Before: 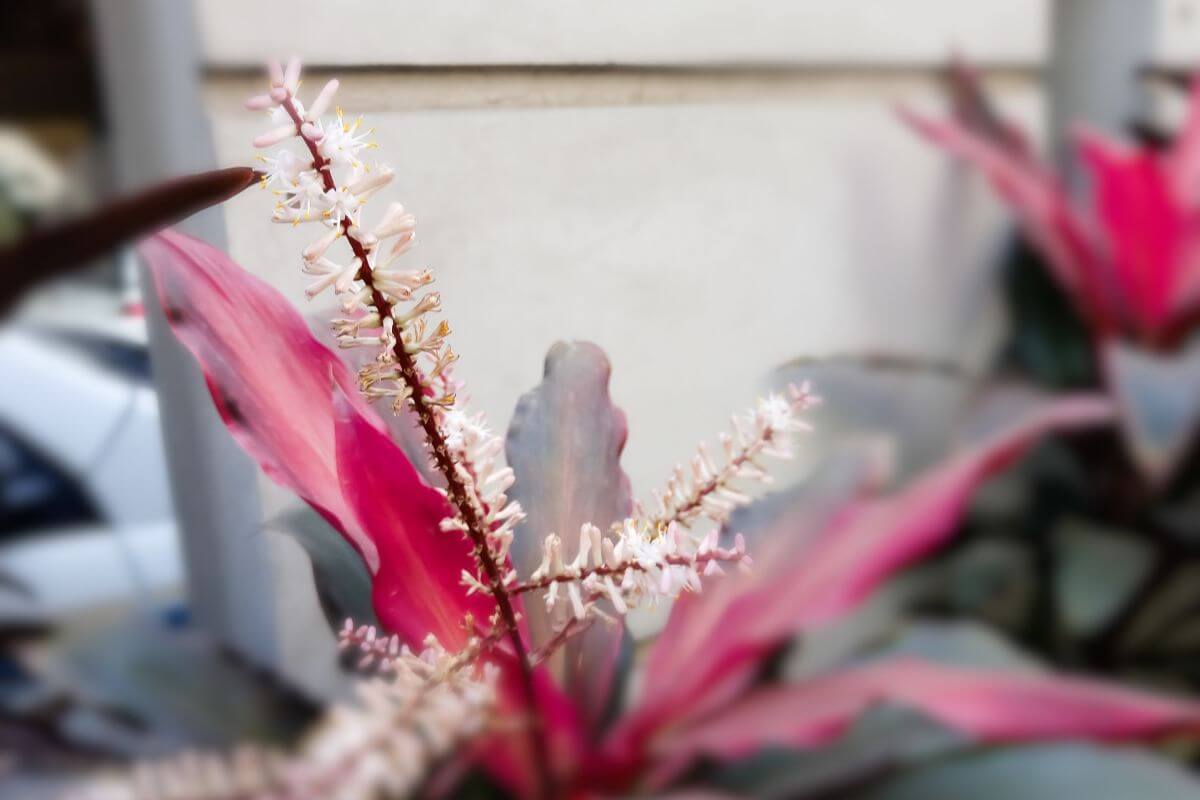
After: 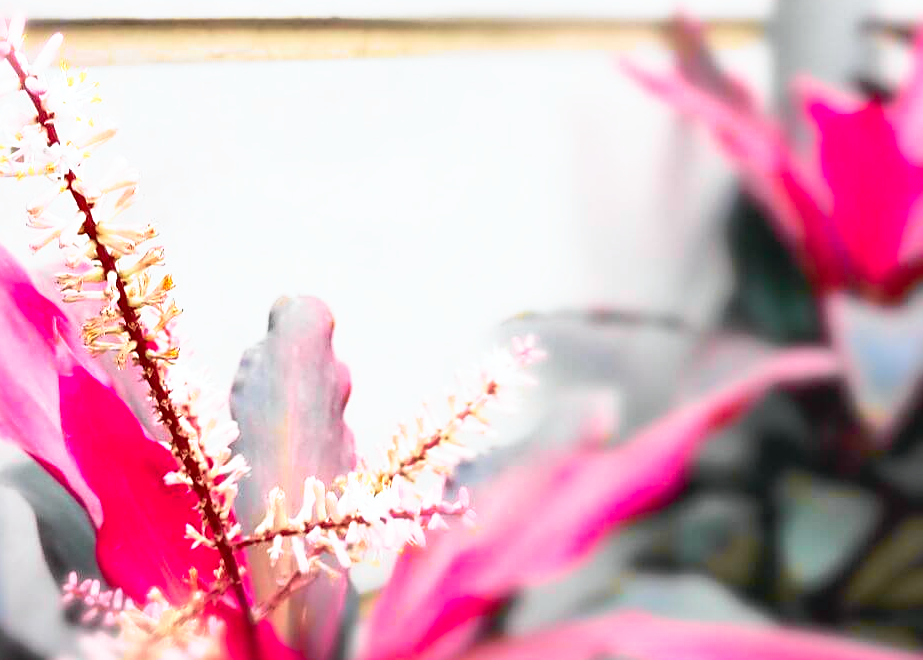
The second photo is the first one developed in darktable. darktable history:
shadows and highlights: on, module defaults
exposure: compensate highlight preservation false
crop: left 23.024%, top 5.829%, bottom 11.669%
tone curve: curves: ch0 [(0, 0.015) (0.037, 0.032) (0.131, 0.113) (0.275, 0.26) (0.497, 0.531) (0.617, 0.663) (0.704, 0.748) (0.813, 0.842) (0.911, 0.931) (0.997, 1)]; ch1 [(0, 0) (0.301, 0.3) (0.444, 0.438) (0.493, 0.494) (0.501, 0.499) (0.534, 0.543) (0.582, 0.605) (0.658, 0.687) (0.746, 0.79) (1, 1)]; ch2 [(0, 0) (0.246, 0.234) (0.36, 0.356) (0.415, 0.426) (0.476, 0.492) (0.502, 0.499) (0.525, 0.513) (0.533, 0.534) (0.586, 0.598) (0.634, 0.643) (0.706, 0.717) (0.853, 0.83) (1, 0.951)], color space Lab, independent channels, preserve colors none
base curve: curves: ch0 [(0, 0) (0.557, 0.834) (1, 1)], preserve colors none
sharpen: on, module defaults
contrast brightness saturation: contrast 0.204, brightness 0.161, saturation 0.221
